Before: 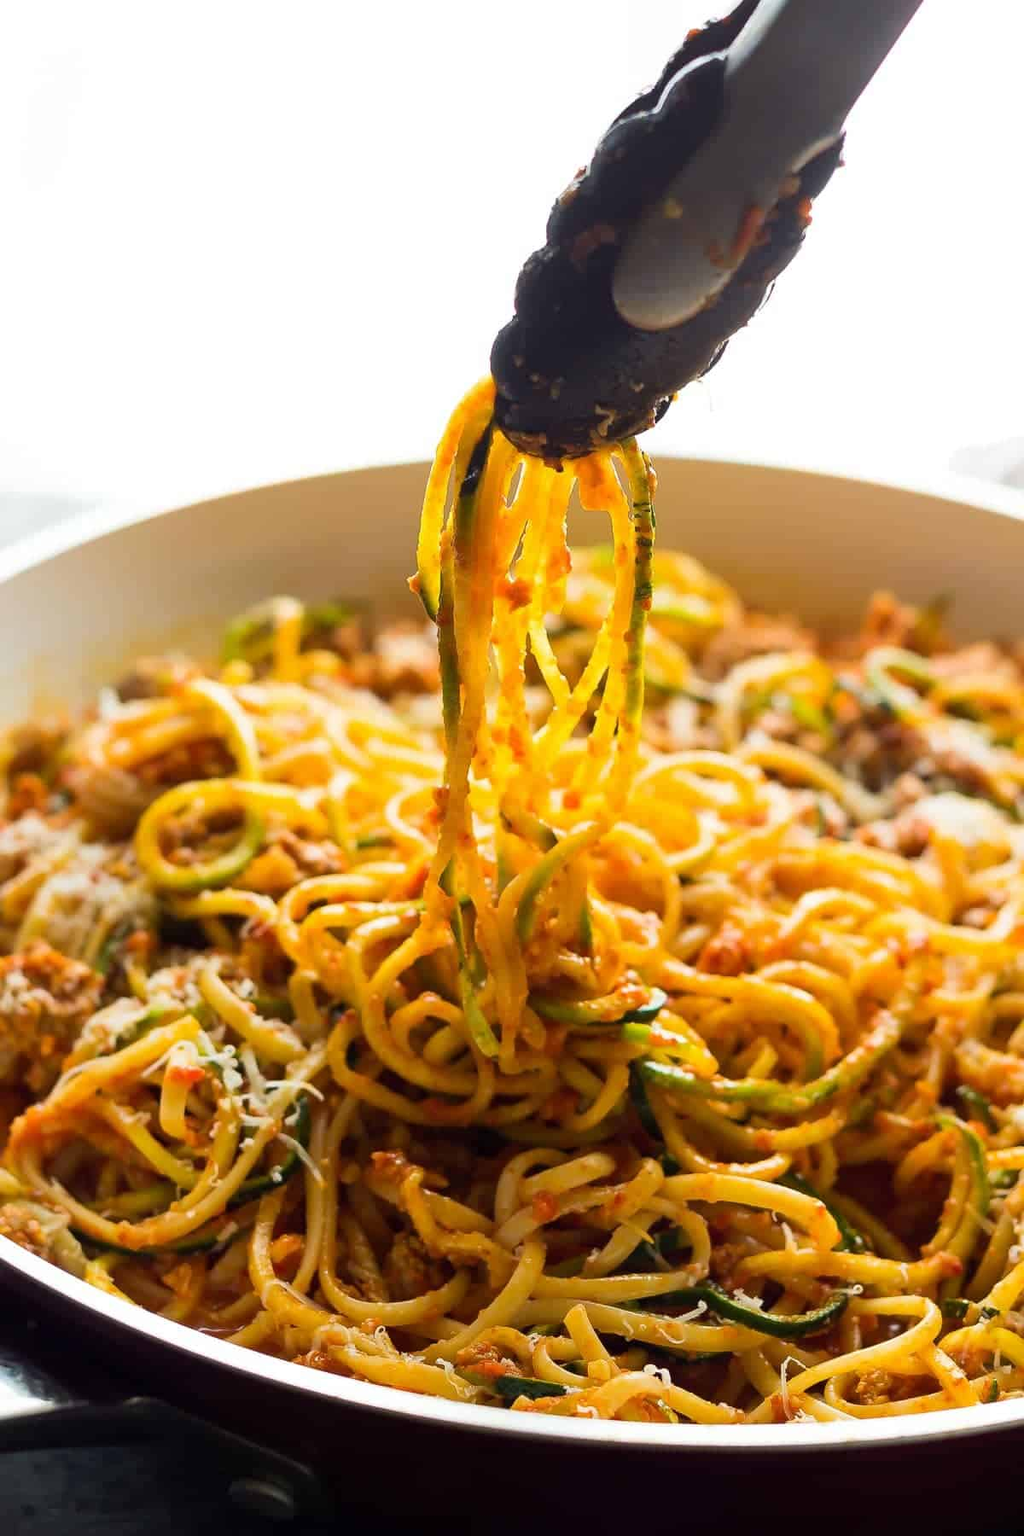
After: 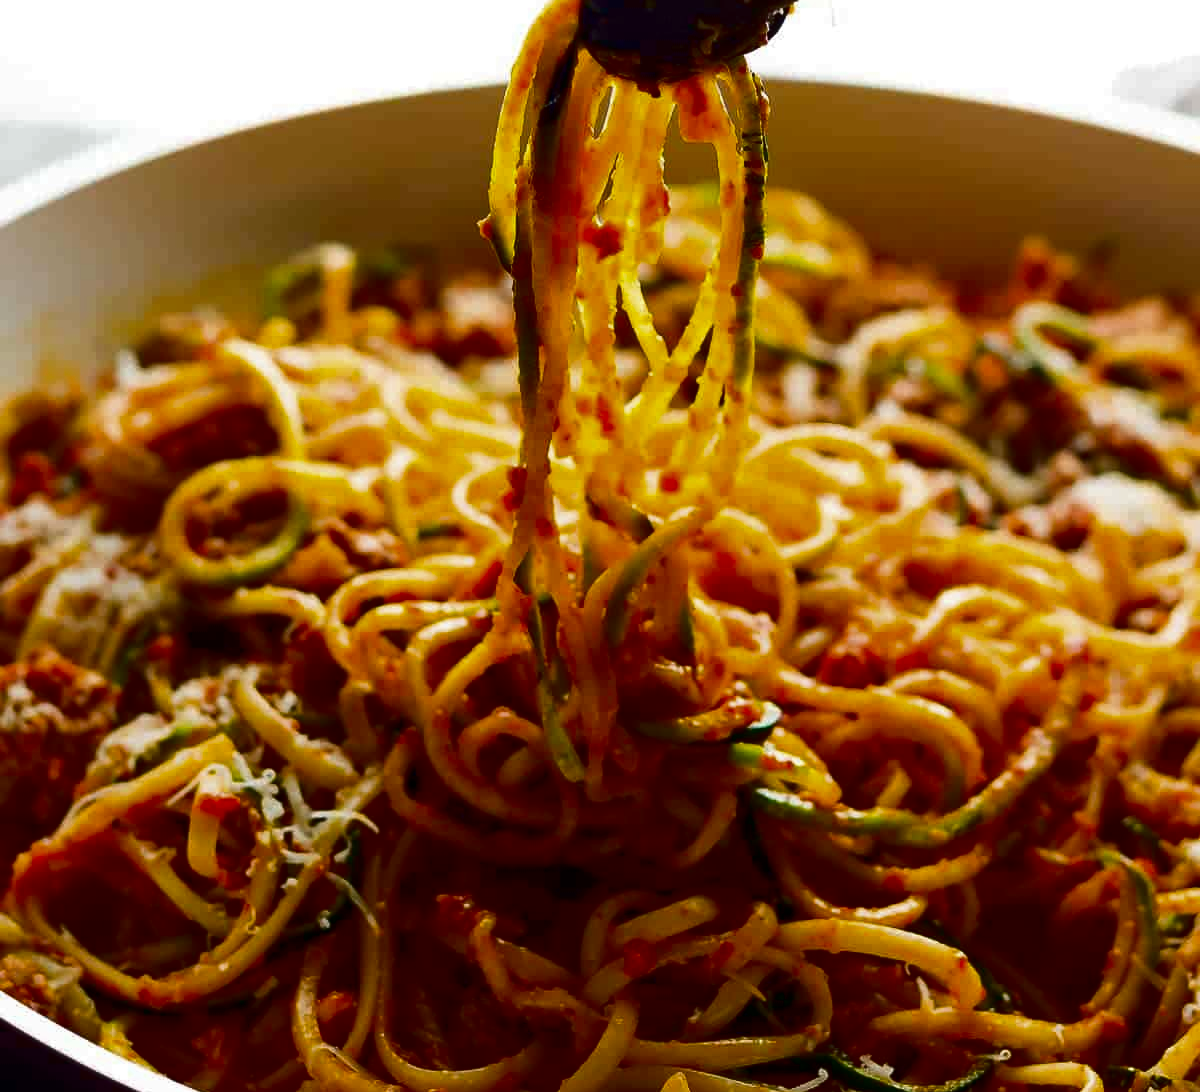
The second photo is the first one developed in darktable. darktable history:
crop and rotate: top 25.357%, bottom 13.942%
contrast brightness saturation: contrast 0.09, brightness -0.59, saturation 0.17
